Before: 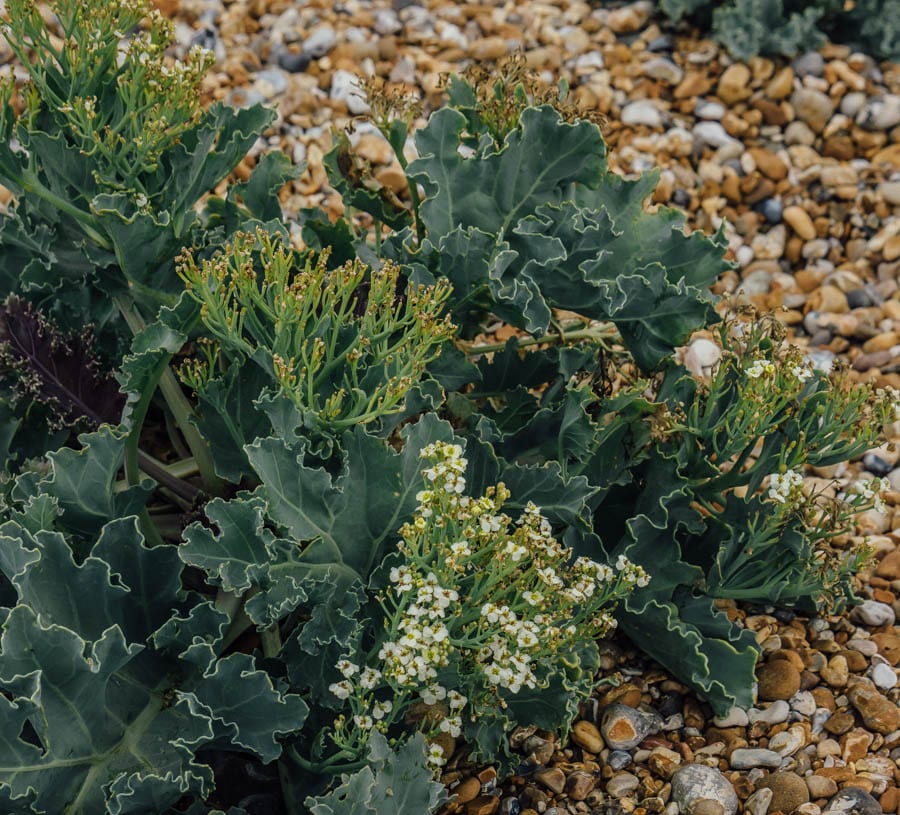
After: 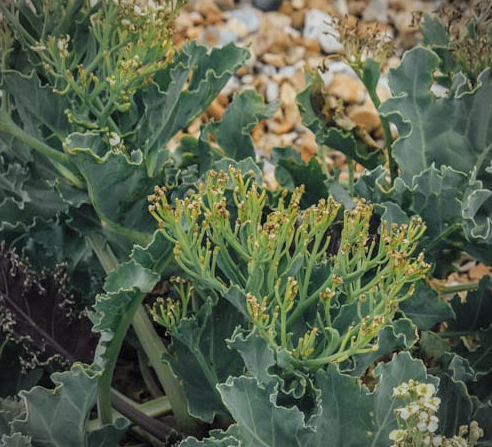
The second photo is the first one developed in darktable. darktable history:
vignetting: on, module defaults
contrast brightness saturation: brightness 0.15
crop and rotate: left 3.047%, top 7.509%, right 42.236%, bottom 37.598%
